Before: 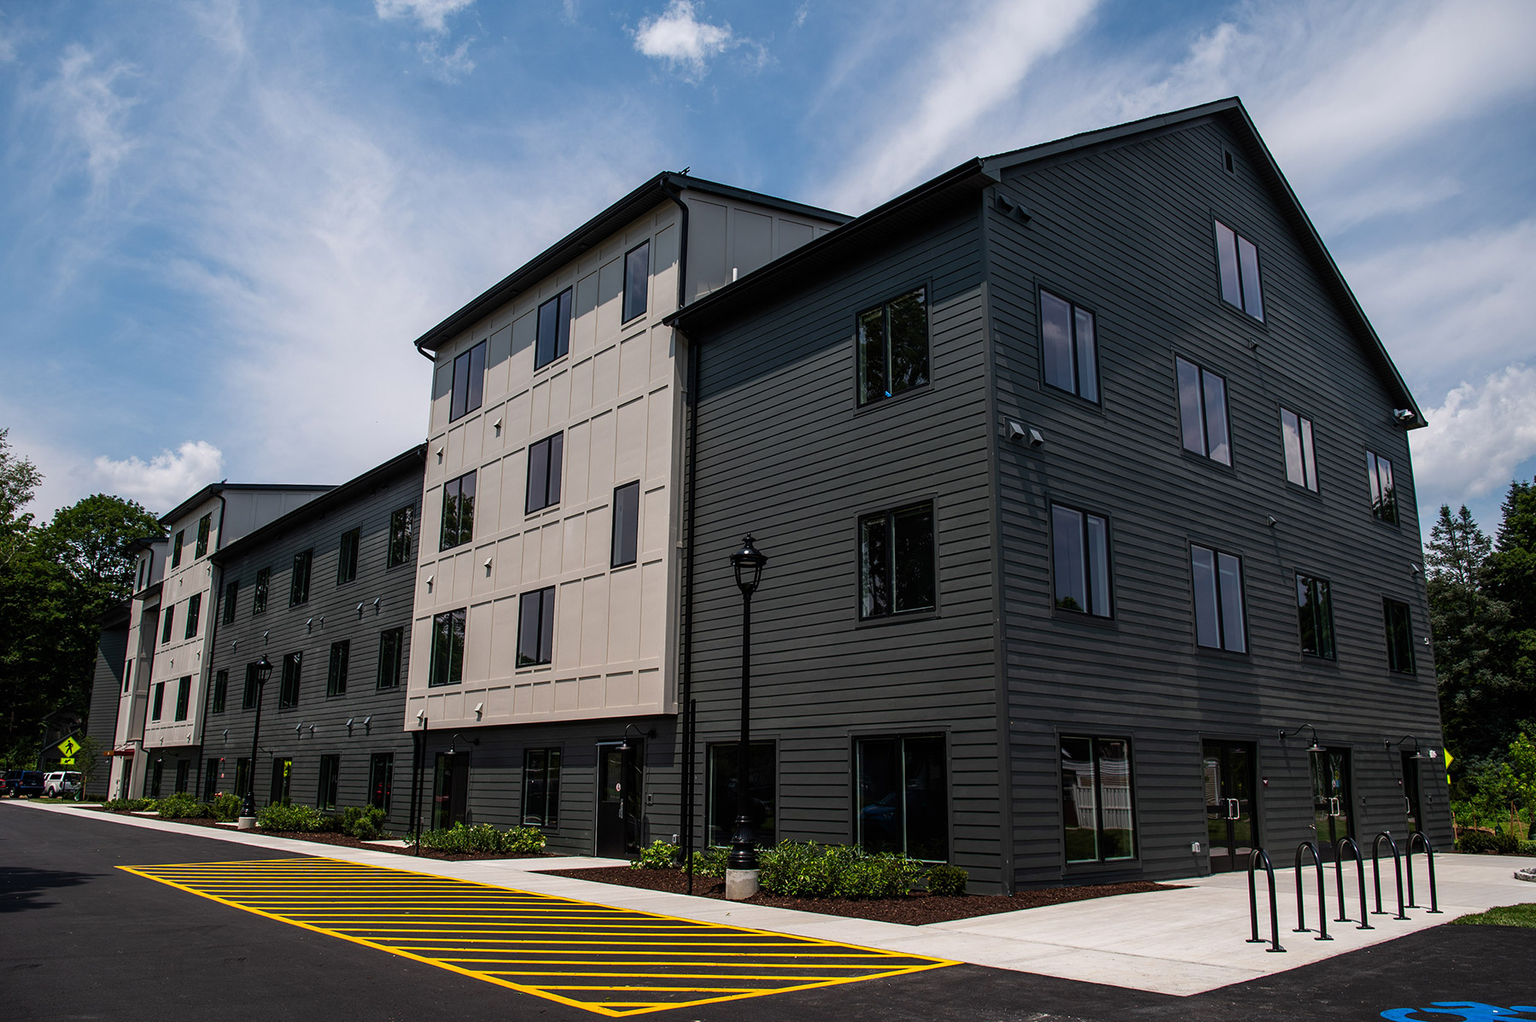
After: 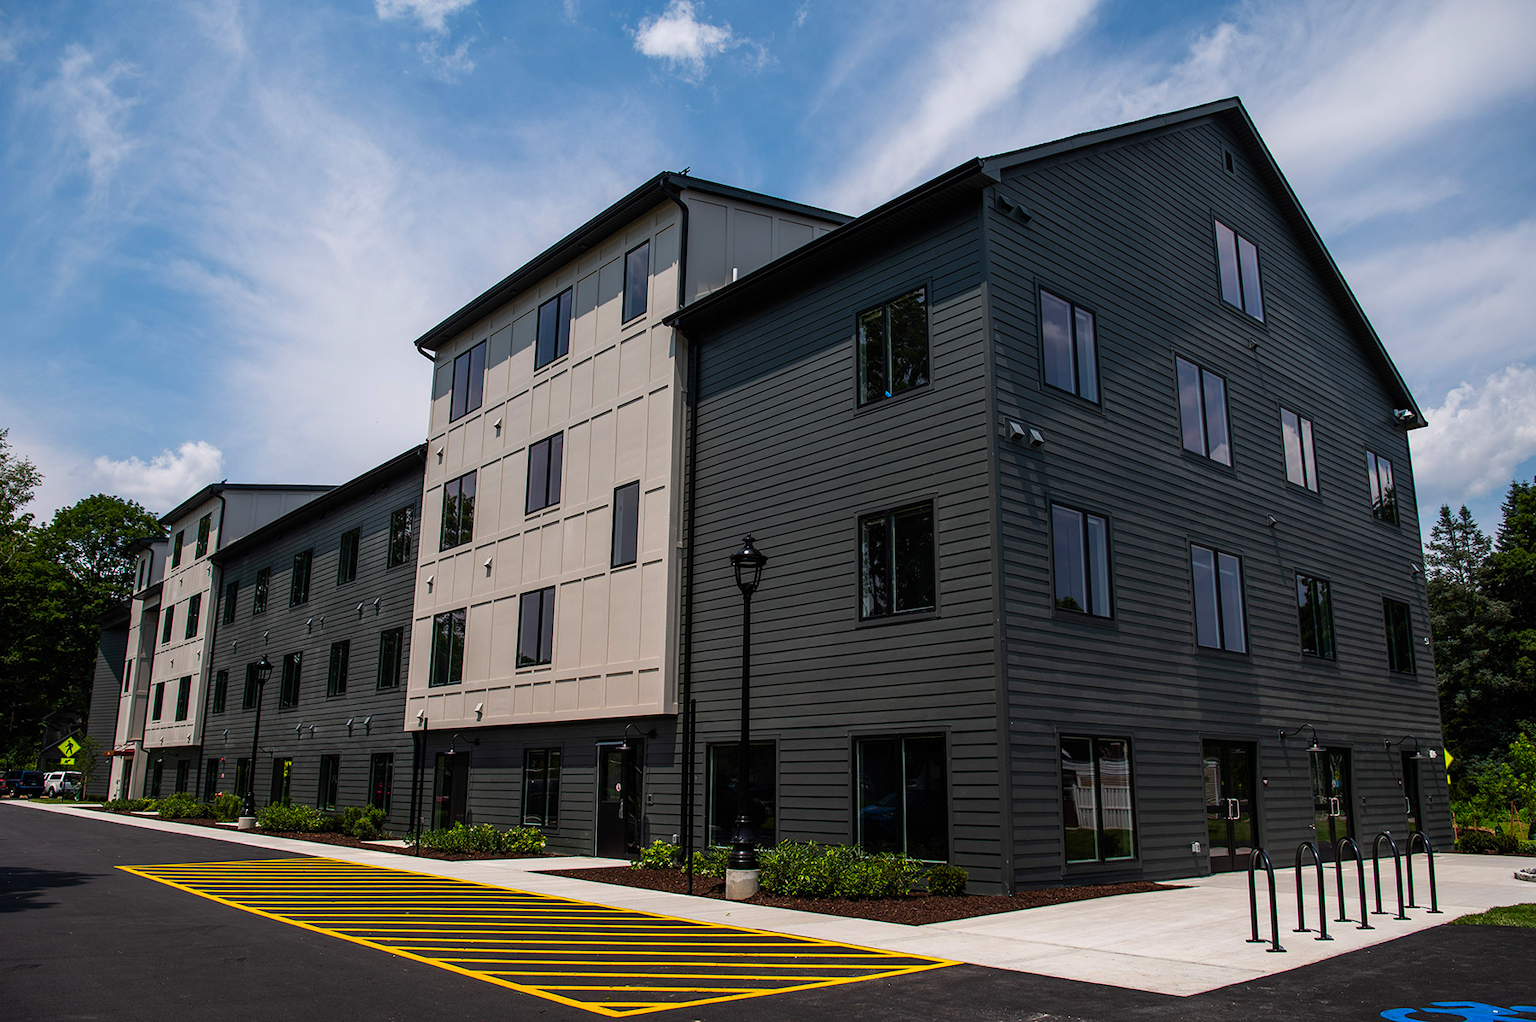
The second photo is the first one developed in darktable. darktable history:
color balance rgb: perceptual saturation grading › global saturation 19.903%
